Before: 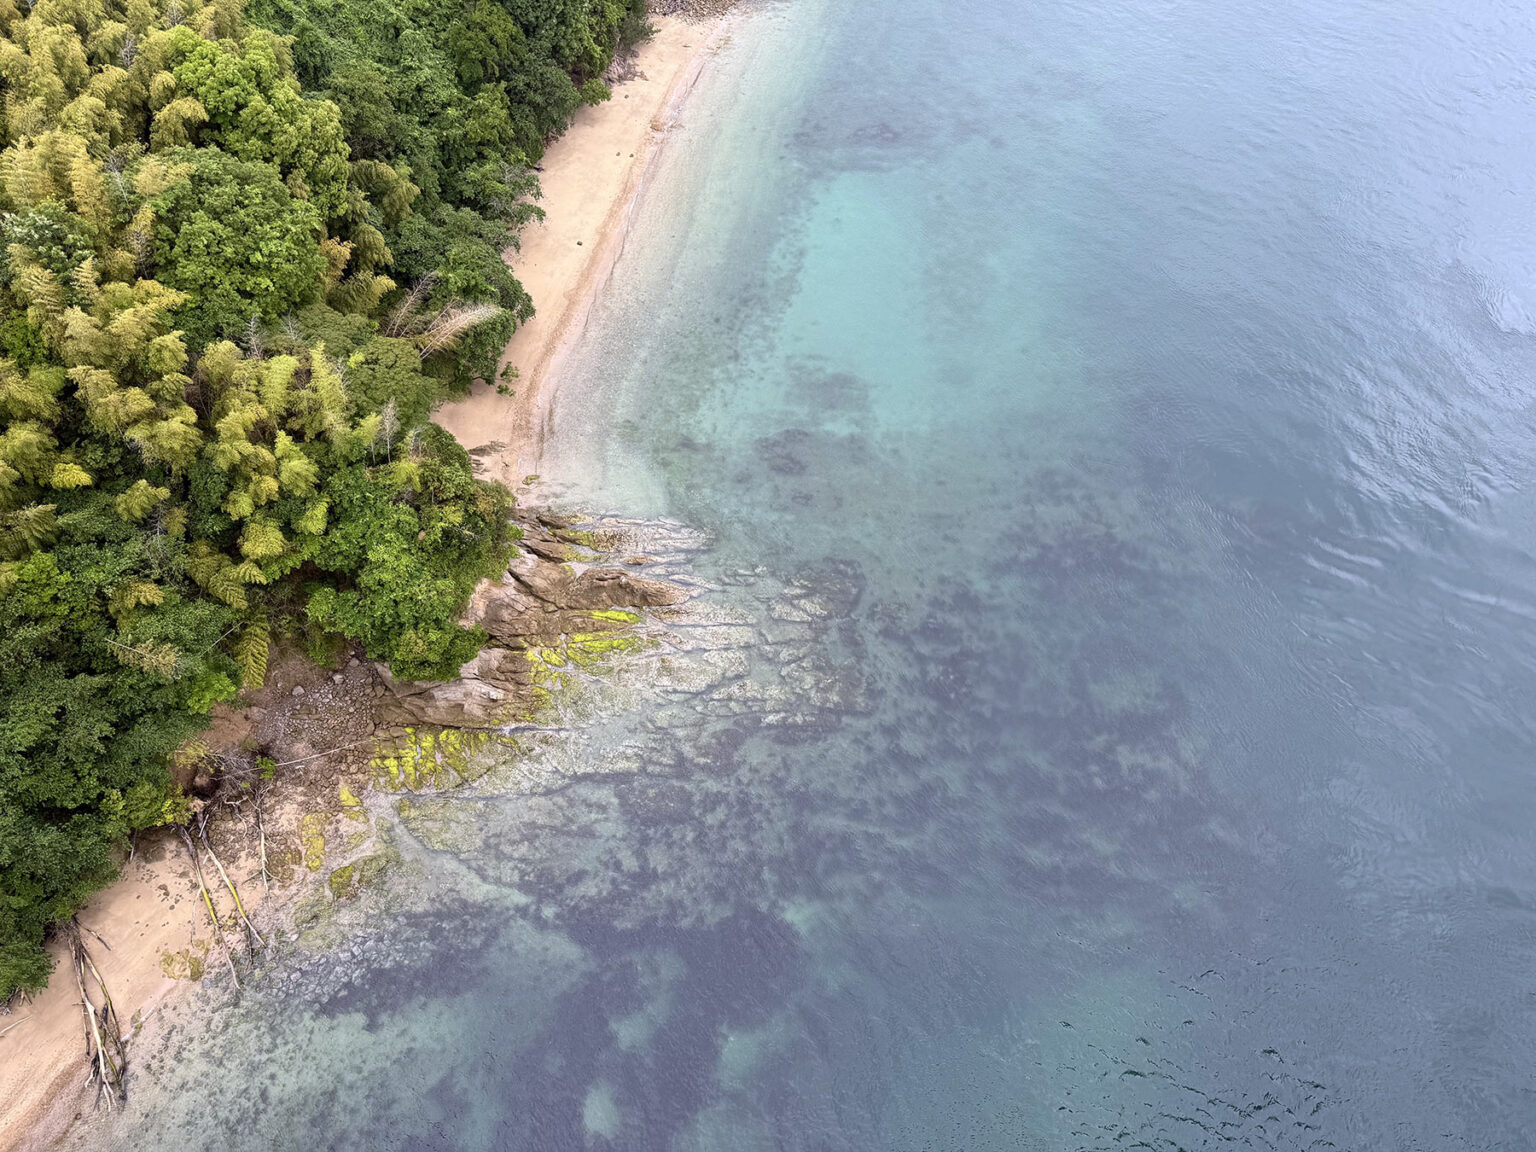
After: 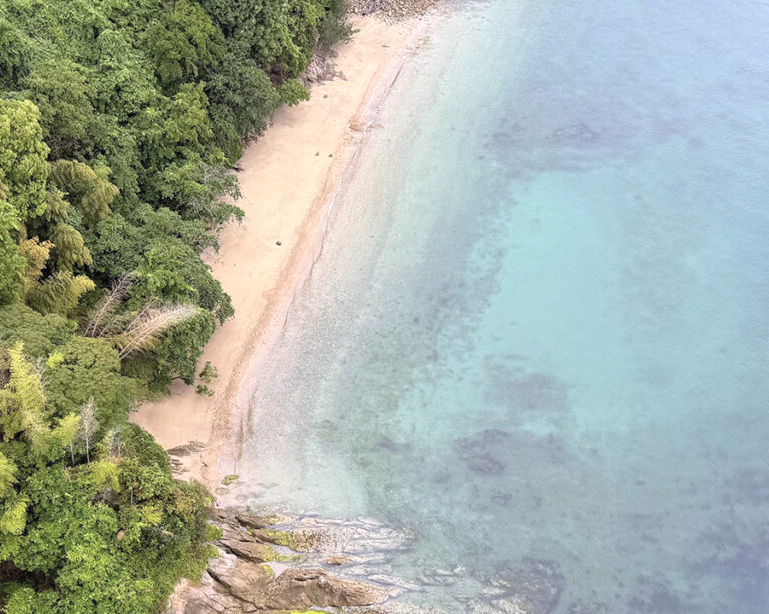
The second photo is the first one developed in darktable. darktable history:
crop: left 19.626%, right 30.261%, bottom 46.694%
contrast brightness saturation: brightness 0.146
tone equalizer: on, module defaults
